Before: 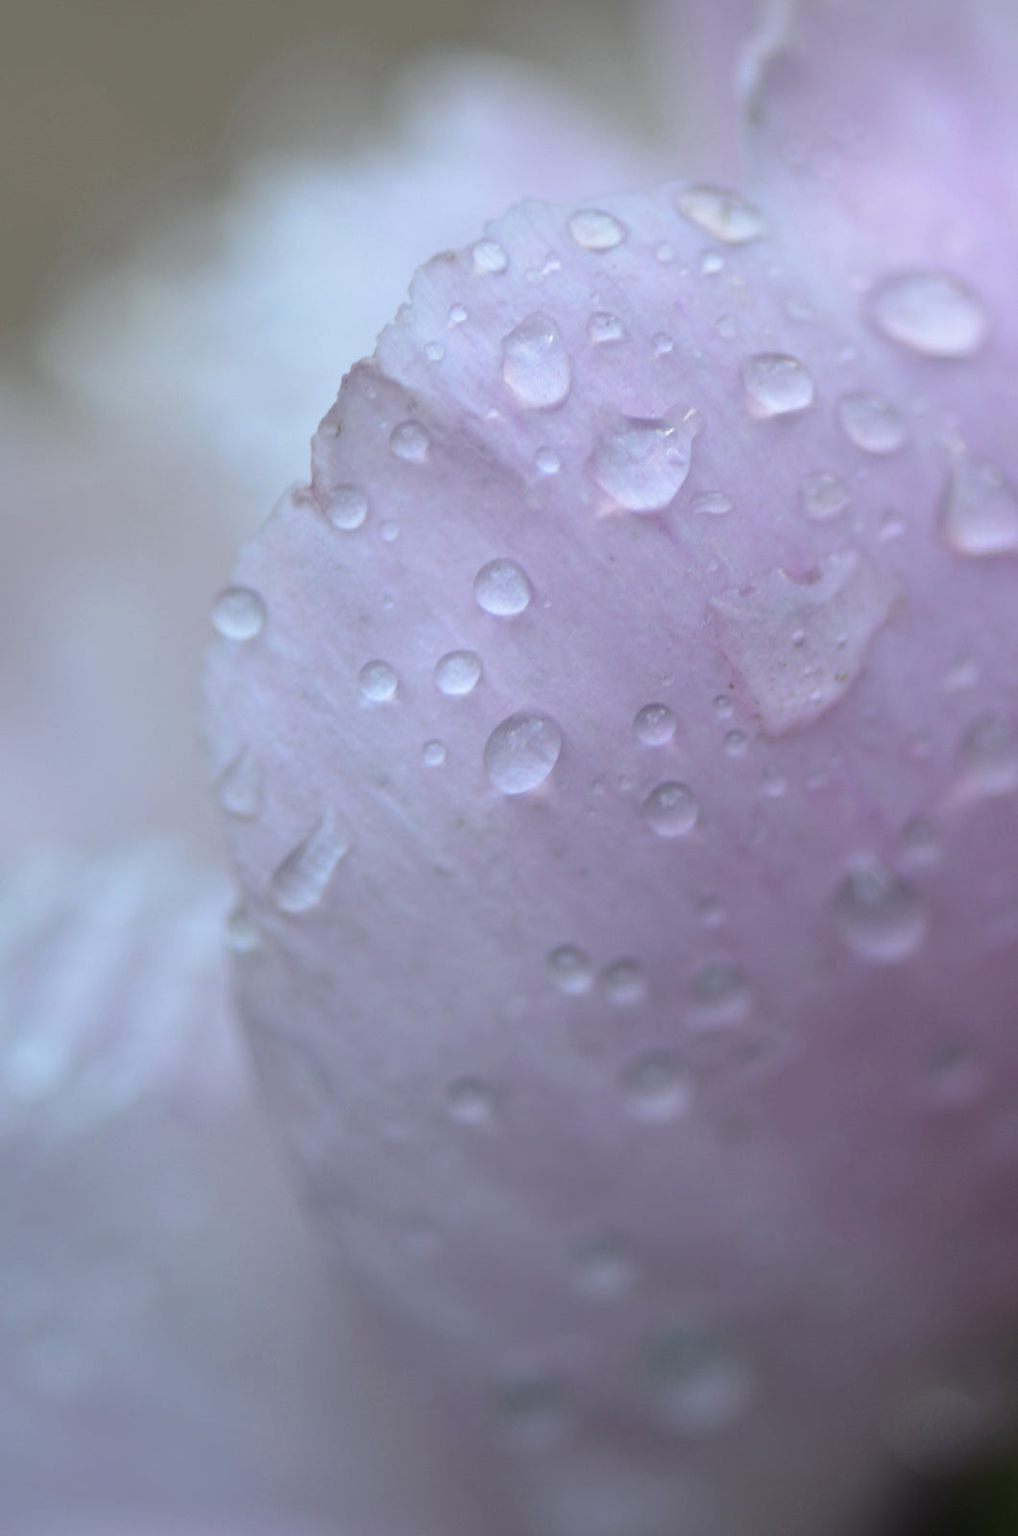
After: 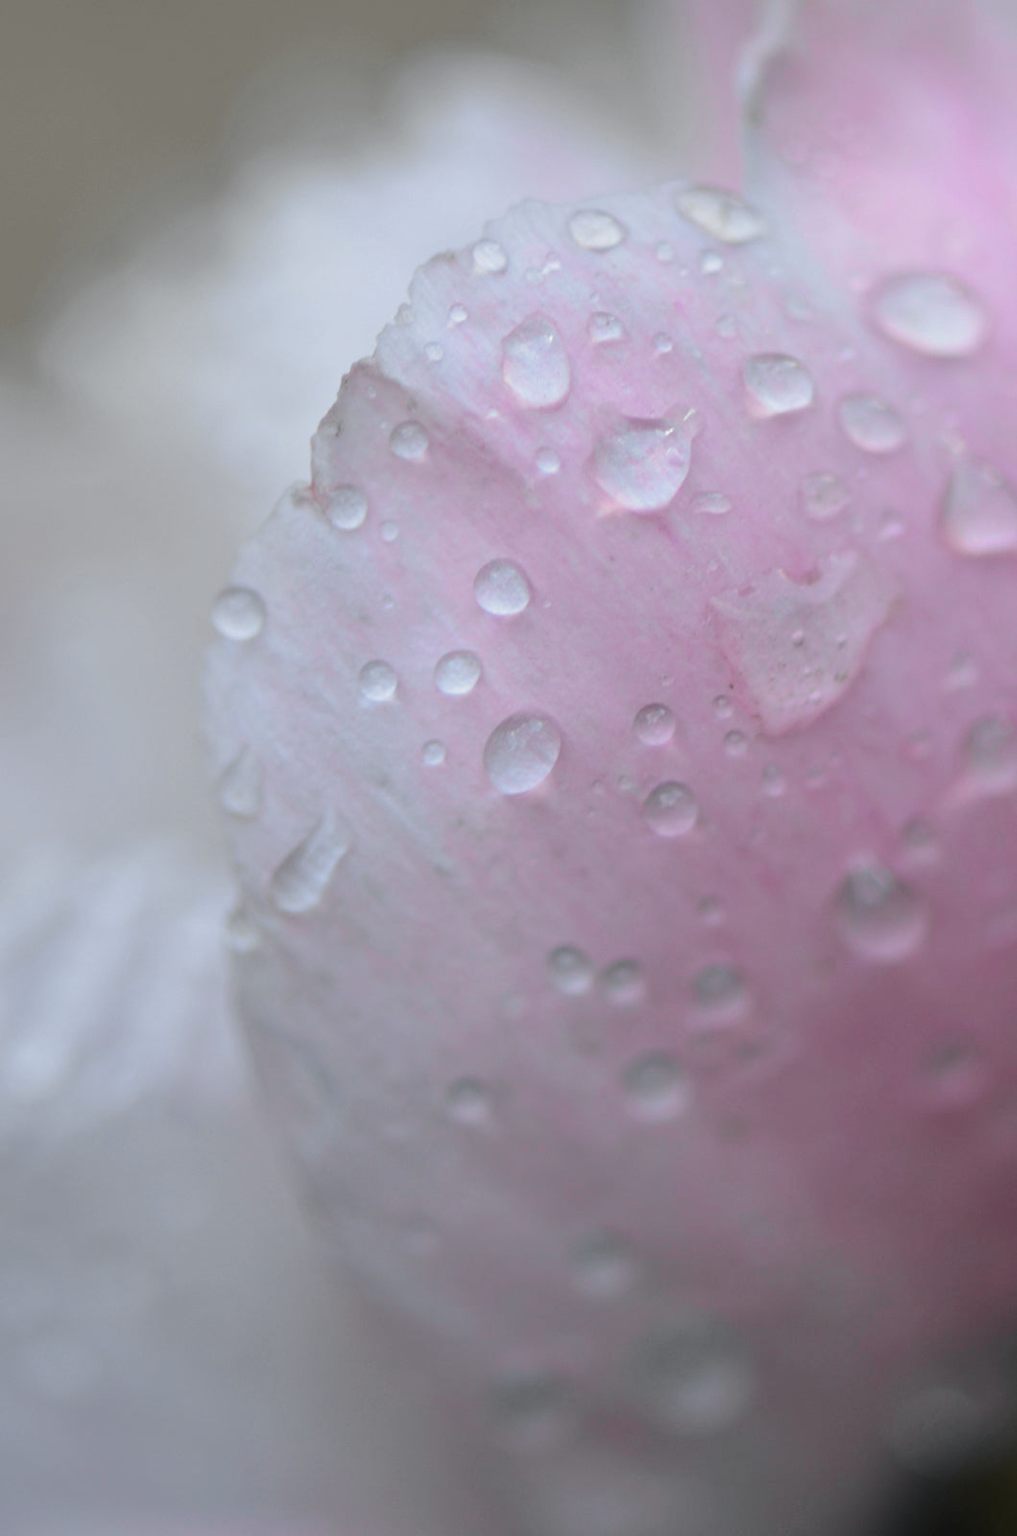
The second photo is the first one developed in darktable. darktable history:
tone curve: curves: ch0 [(0, 0.012) (0.036, 0.035) (0.274, 0.288) (0.504, 0.536) (0.844, 0.84) (1, 0.983)]; ch1 [(0, 0) (0.389, 0.403) (0.462, 0.486) (0.499, 0.498) (0.511, 0.502) (0.536, 0.547) (0.567, 0.588) (0.626, 0.645) (0.749, 0.781) (1, 1)]; ch2 [(0, 0) (0.457, 0.486) (0.5, 0.5) (0.56, 0.551) (0.615, 0.607) (0.704, 0.732) (1, 1)], color space Lab, independent channels, preserve colors none
color balance: output saturation 110%
